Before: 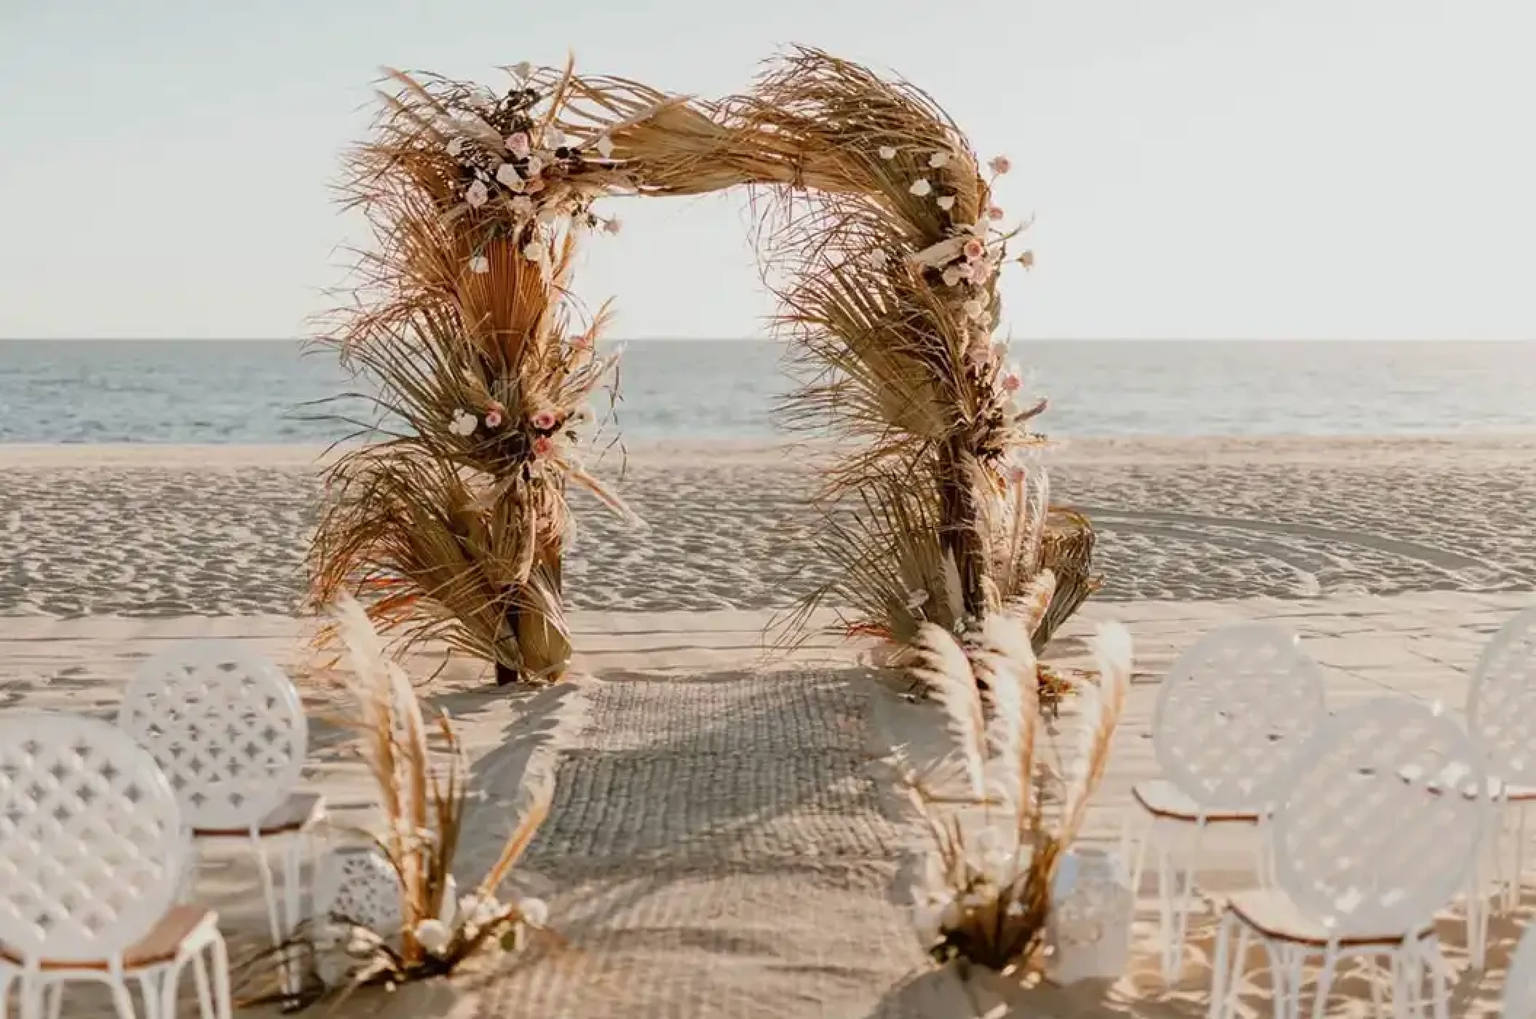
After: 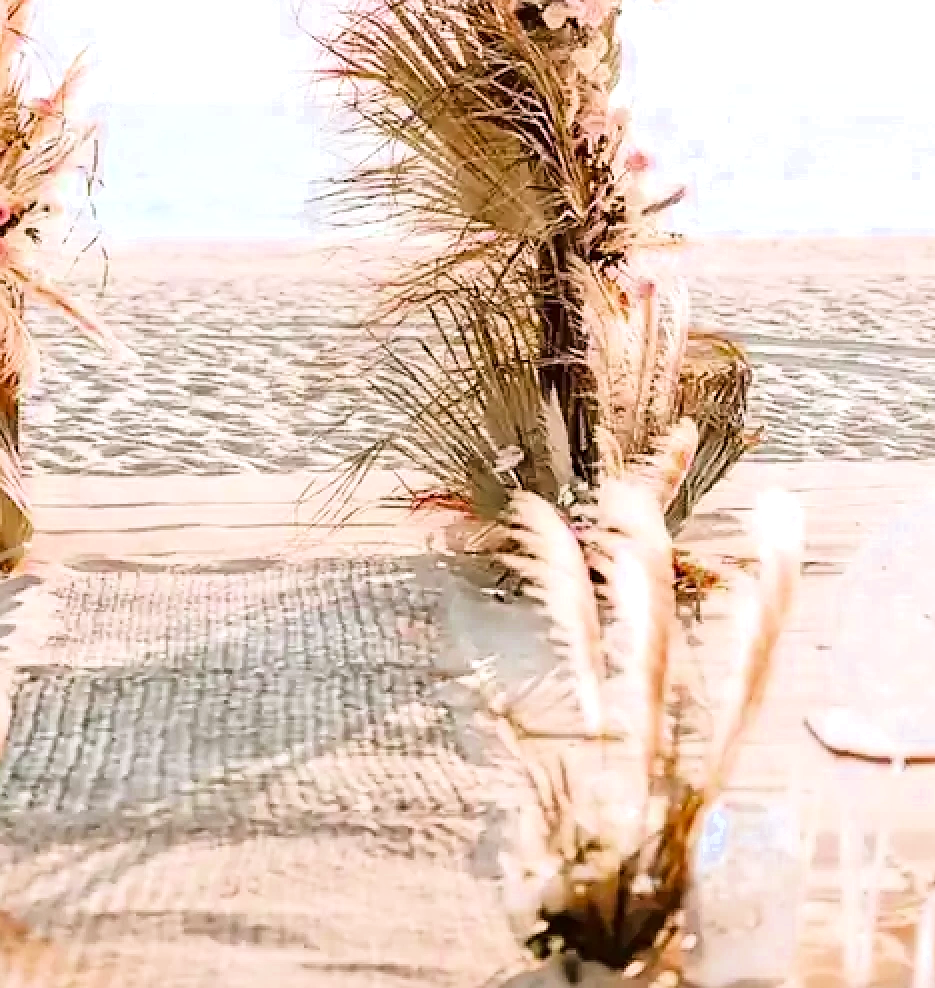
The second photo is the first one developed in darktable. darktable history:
base curve: curves: ch0 [(0, 0) (0.028, 0.03) (0.121, 0.232) (0.46, 0.748) (0.859, 0.968) (1, 1)]
exposure: black level correction 0, exposure 0.595 EV, compensate highlight preservation false
sharpen: on, module defaults
crop: left 35.672%, top 26.024%, right 19.972%, bottom 3.404%
color calibration: illuminant as shot in camera, x 0.358, y 0.373, temperature 4628.91 K
color zones: curves: ch0 [(0.27, 0.396) (0.563, 0.504) (0.75, 0.5) (0.787, 0.307)]
tone equalizer: -8 EV -0.425 EV, -7 EV -0.389 EV, -6 EV -0.337 EV, -5 EV -0.206 EV, -3 EV 0.243 EV, -2 EV 0.304 EV, -1 EV 0.377 EV, +0 EV 0.431 EV, mask exposure compensation -0.49 EV
local contrast: mode bilateral grid, contrast 19, coarseness 49, detail 119%, midtone range 0.2
